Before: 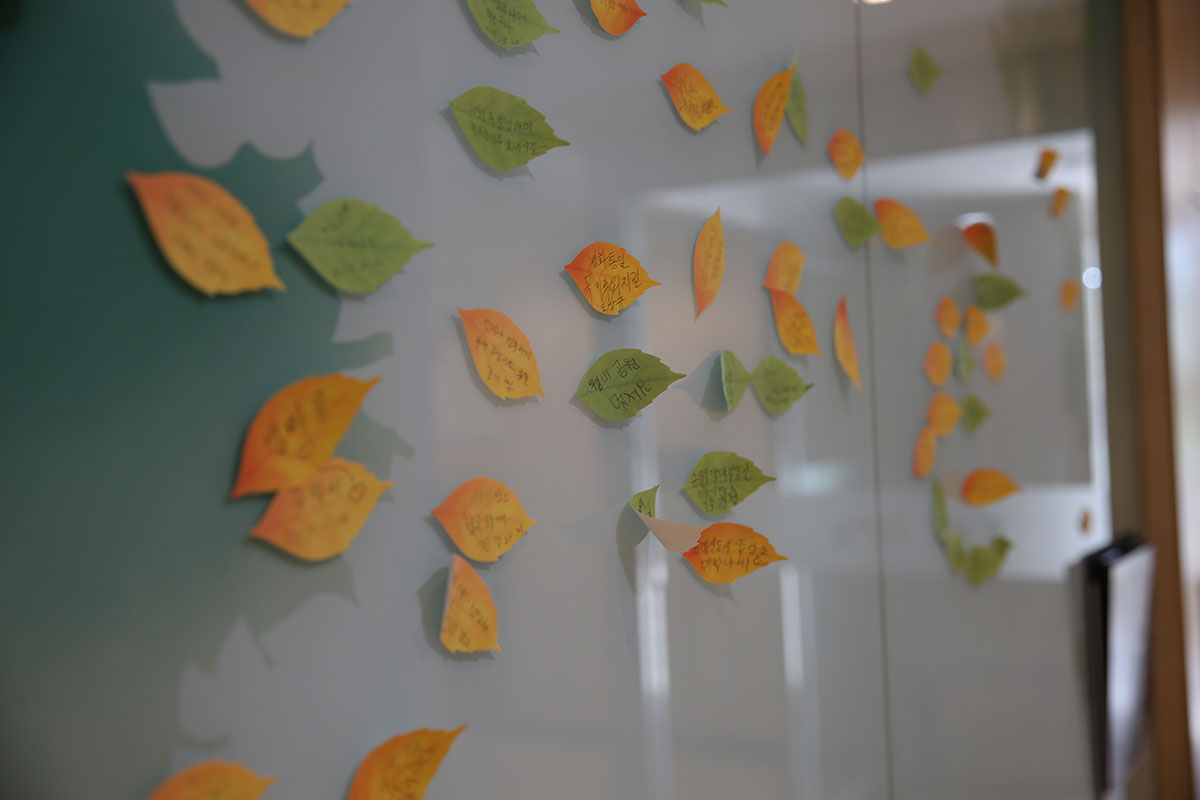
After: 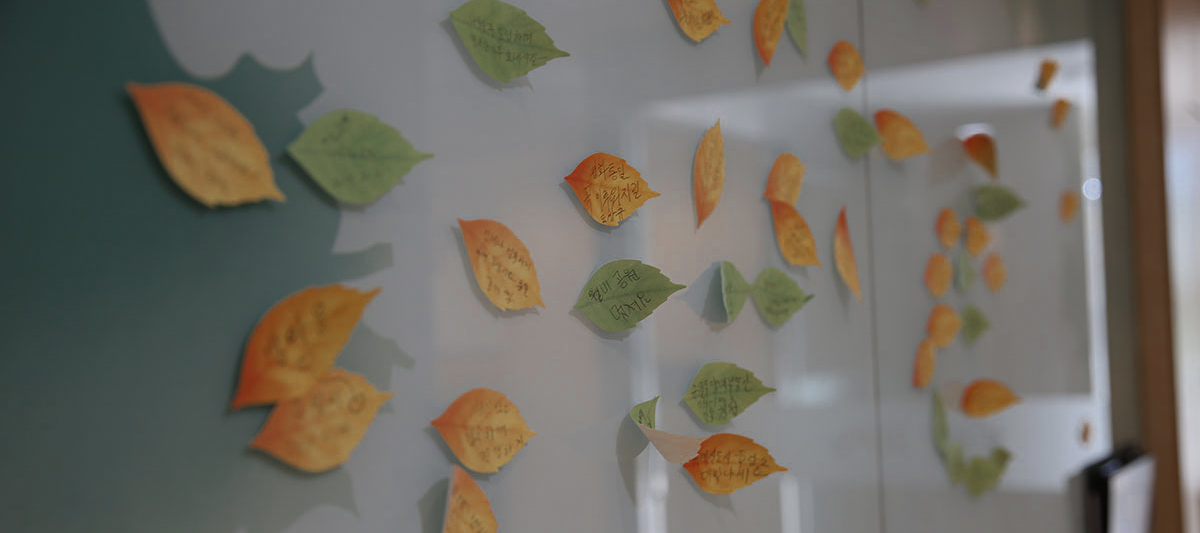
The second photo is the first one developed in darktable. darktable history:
crop: top 11.166%, bottom 22.168%
color zones: curves: ch0 [(0, 0.5) (0.125, 0.4) (0.25, 0.5) (0.375, 0.4) (0.5, 0.4) (0.625, 0.35) (0.75, 0.35) (0.875, 0.5)]; ch1 [(0, 0.35) (0.125, 0.45) (0.25, 0.35) (0.375, 0.35) (0.5, 0.35) (0.625, 0.35) (0.75, 0.45) (0.875, 0.35)]; ch2 [(0, 0.6) (0.125, 0.5) (0.25, 0.5) (0.375, 0.6) (0.5, 0.6) (0.625, 0.5) (0.75, 0.5) (0.875, 0.5)]
